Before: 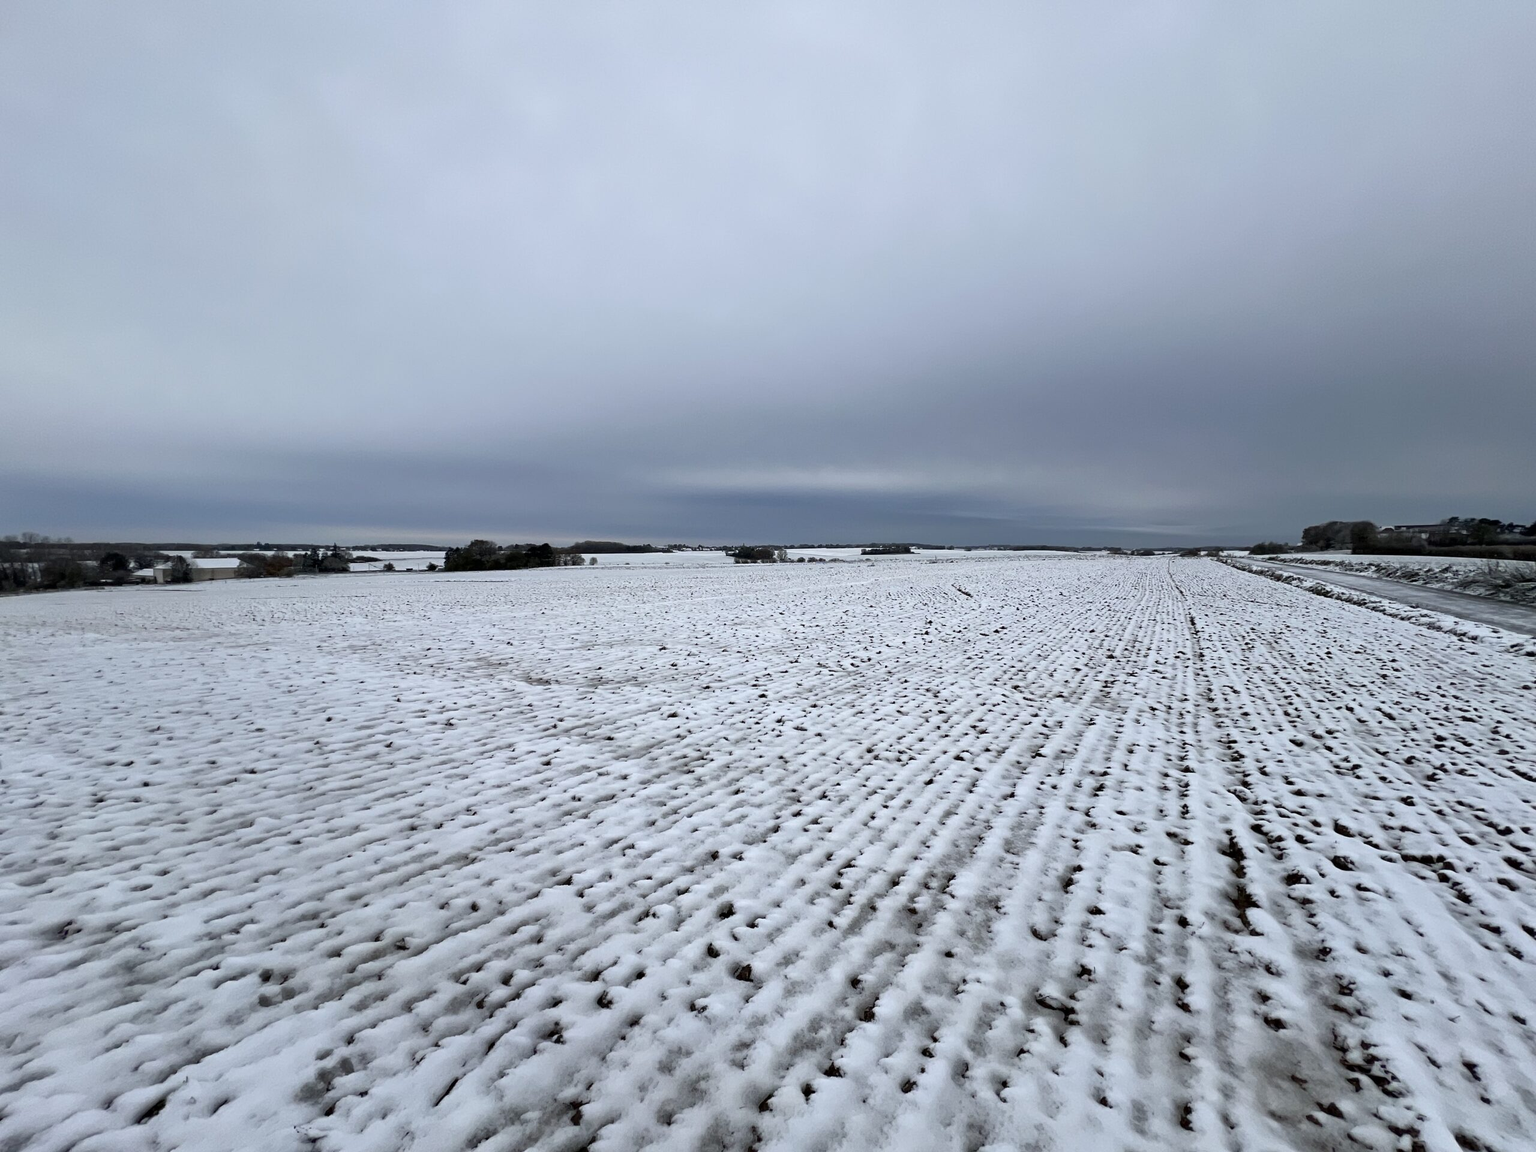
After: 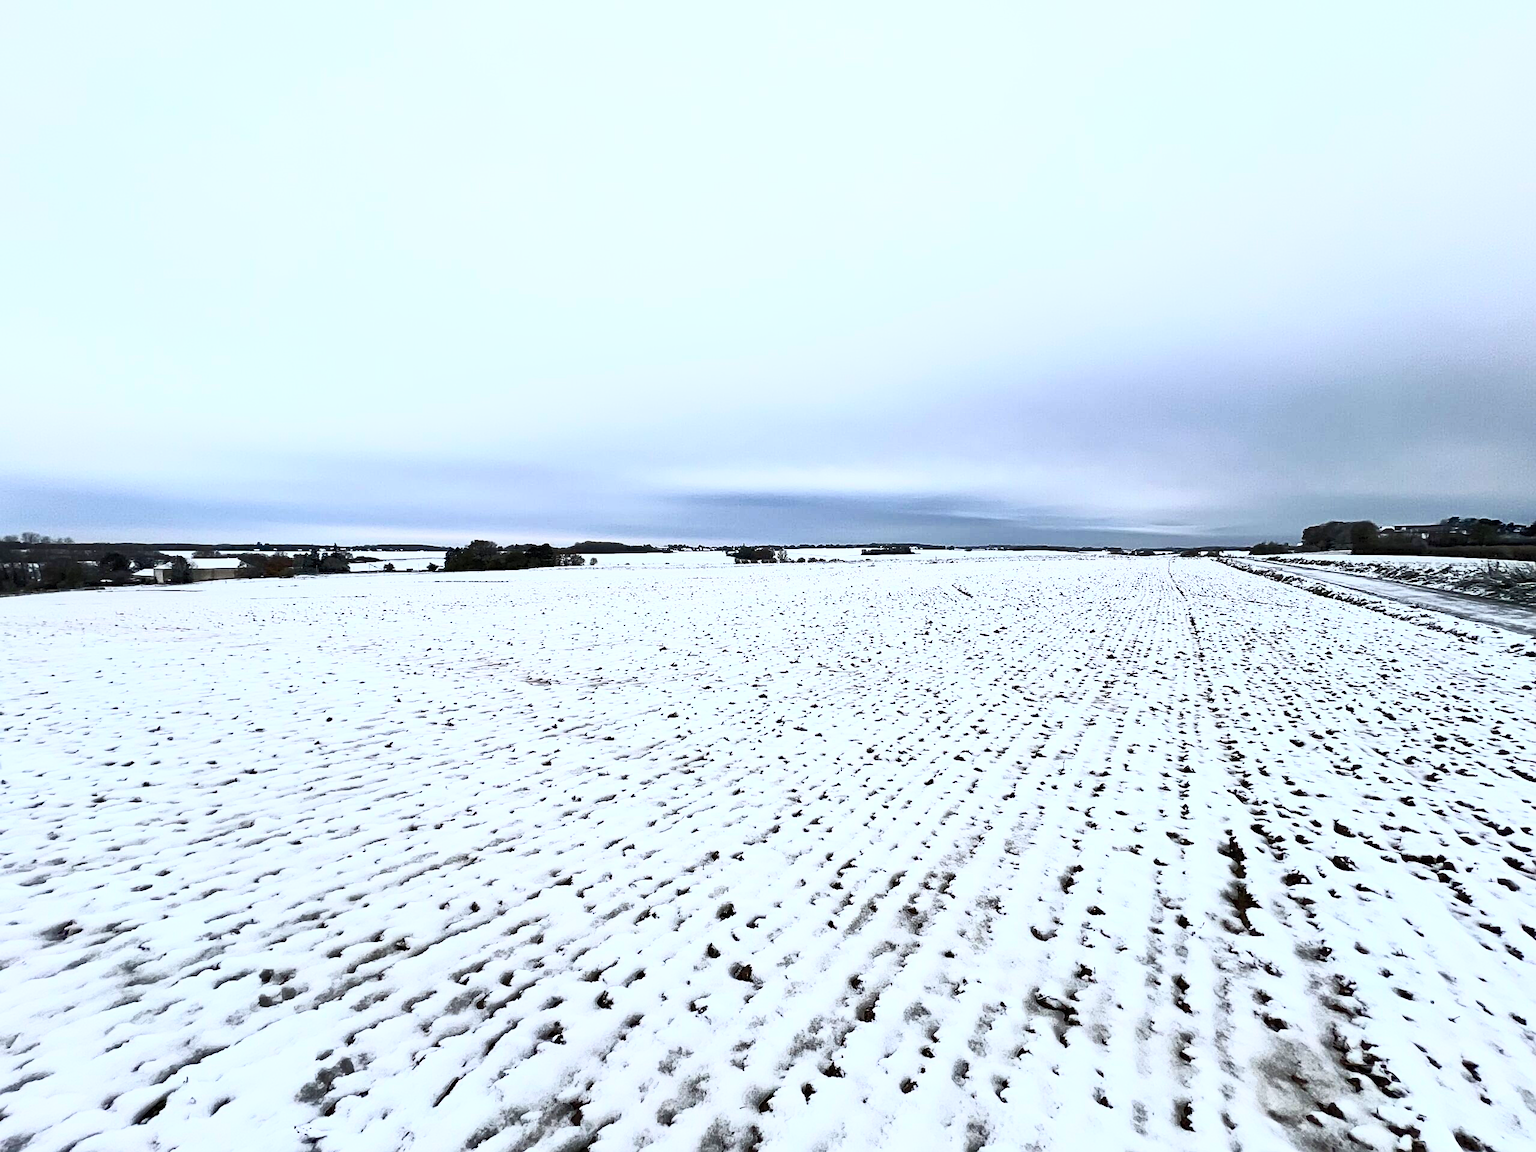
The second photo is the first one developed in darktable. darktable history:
sharpen: on, module defaults
contrast brightness saturation: contrast 0.837, brightness 0.598, saturation 0.581
